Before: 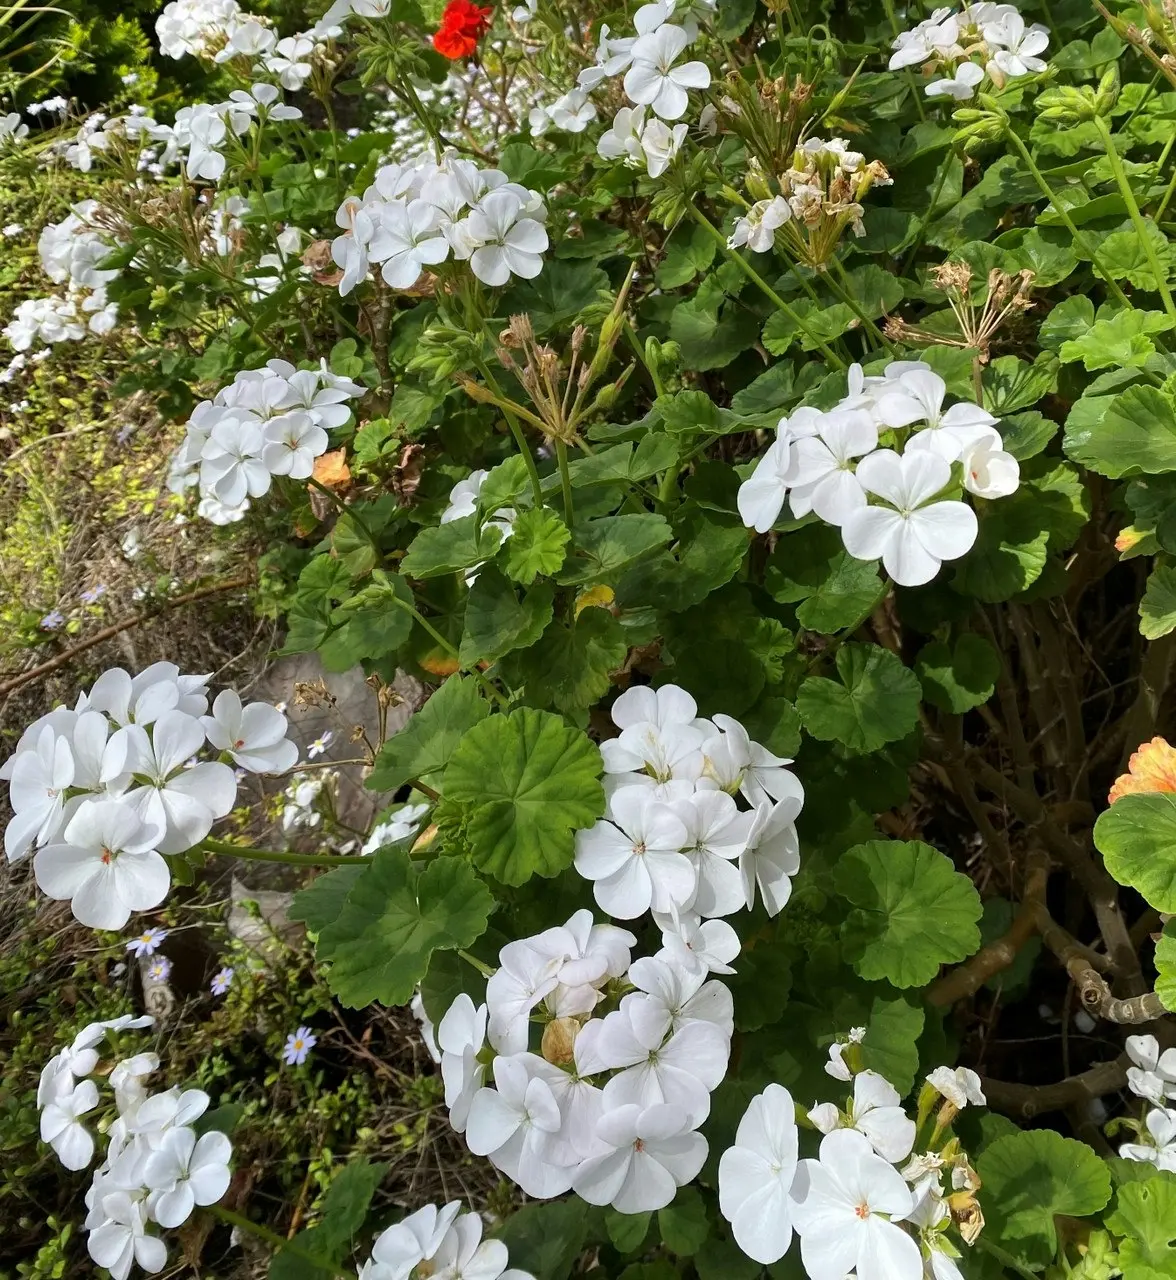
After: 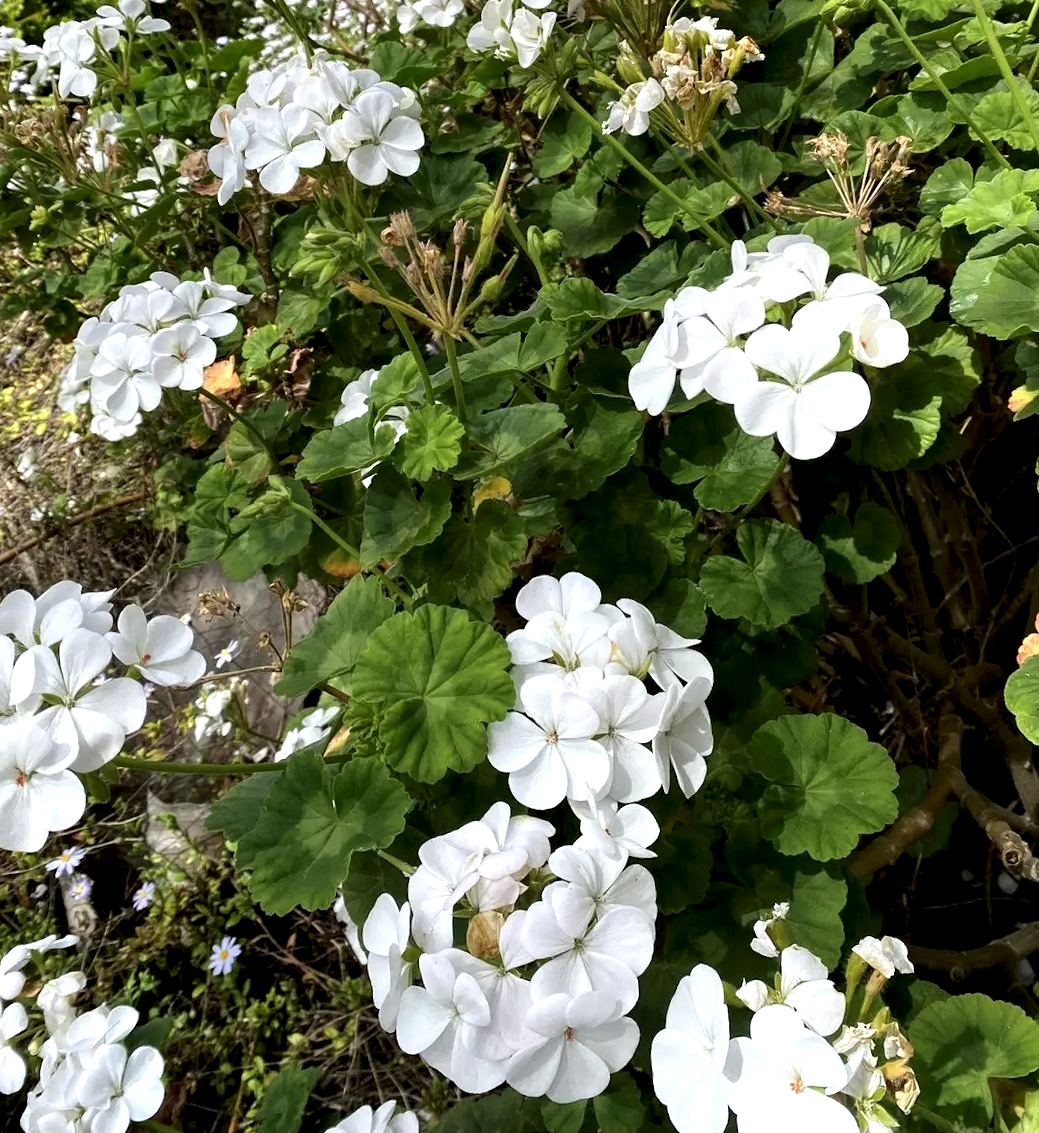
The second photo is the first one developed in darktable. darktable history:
crop and rotate: angle 3.53°, left 5.892%, top 5.697%
local contrast: highlights 151%, shadows 139%, detail 140%, midtone range 0.257
contrast brightness saturation: saturation -0.055
